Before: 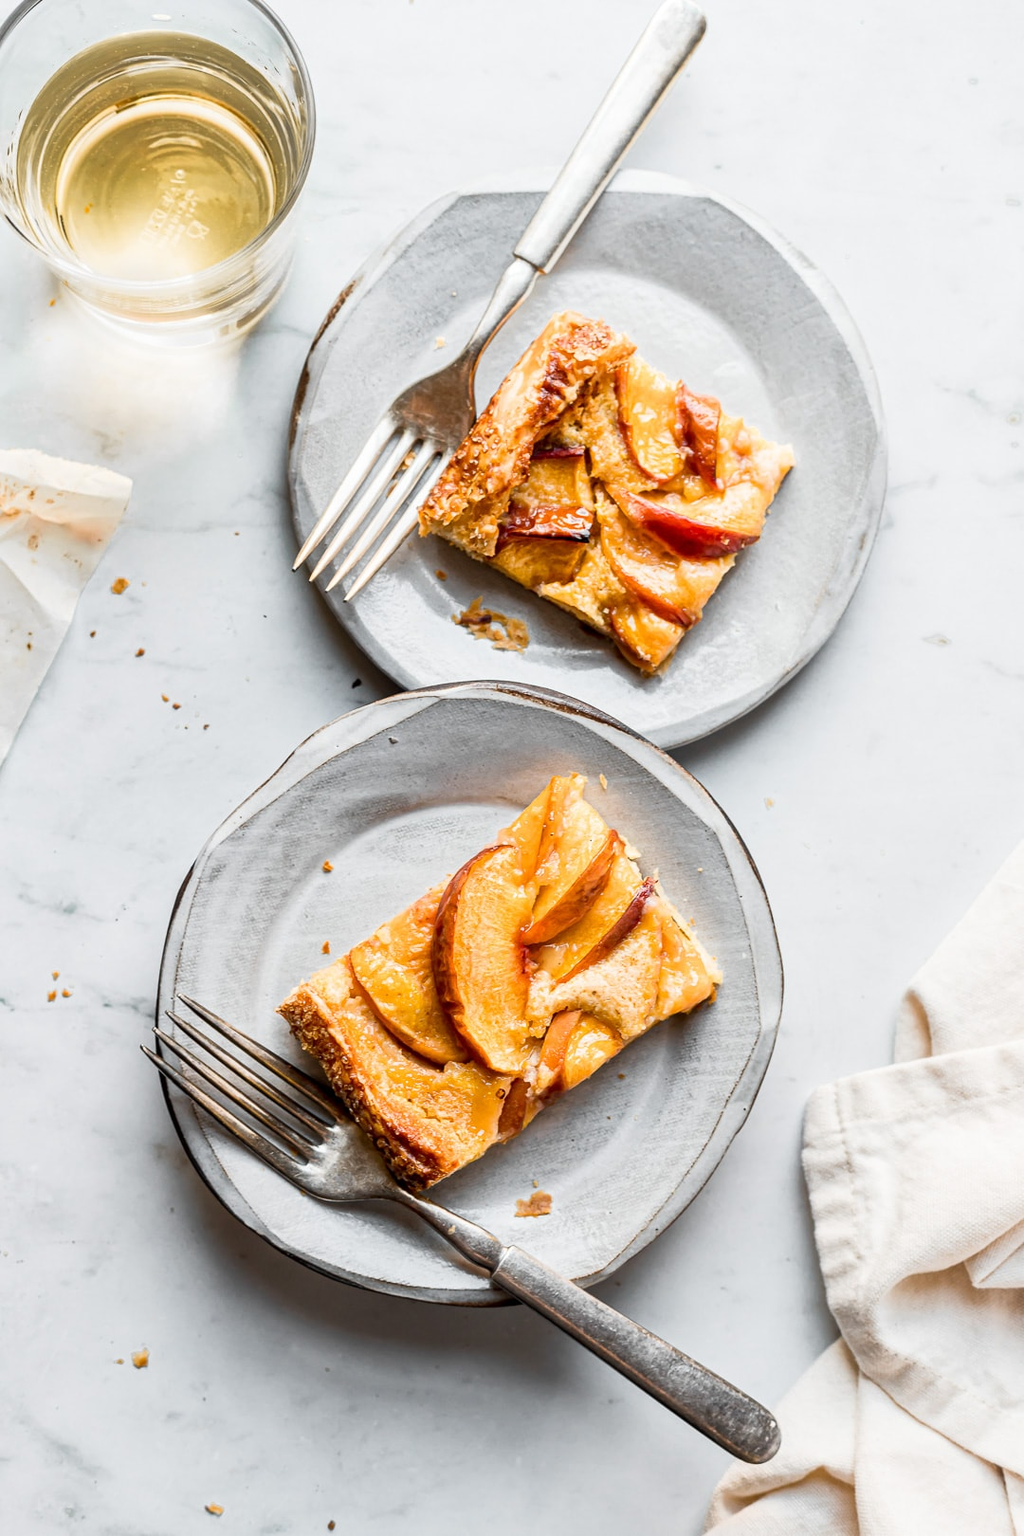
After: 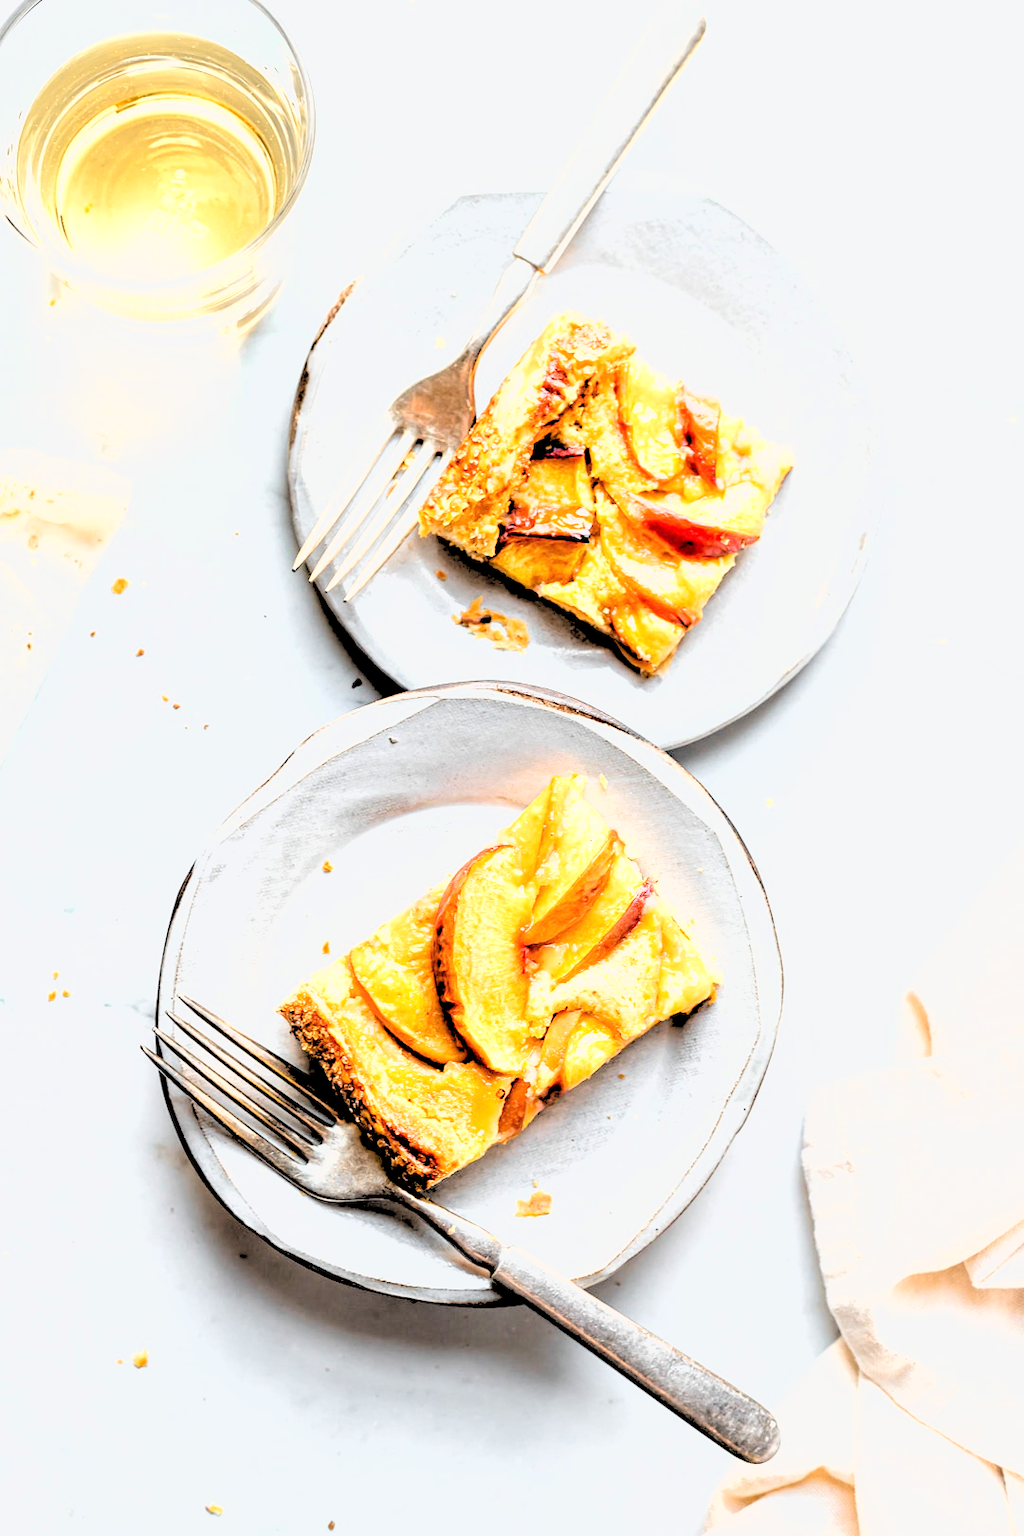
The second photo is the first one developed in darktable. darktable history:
tone curve: curves: ch0 [(0, 0) (0.55, 0.716) (0.841, 0.969)]
rgb levels: levels [[0.027, 0.429, 0.996], [0, 0.5, 1], [0, 0.5, 1]]
